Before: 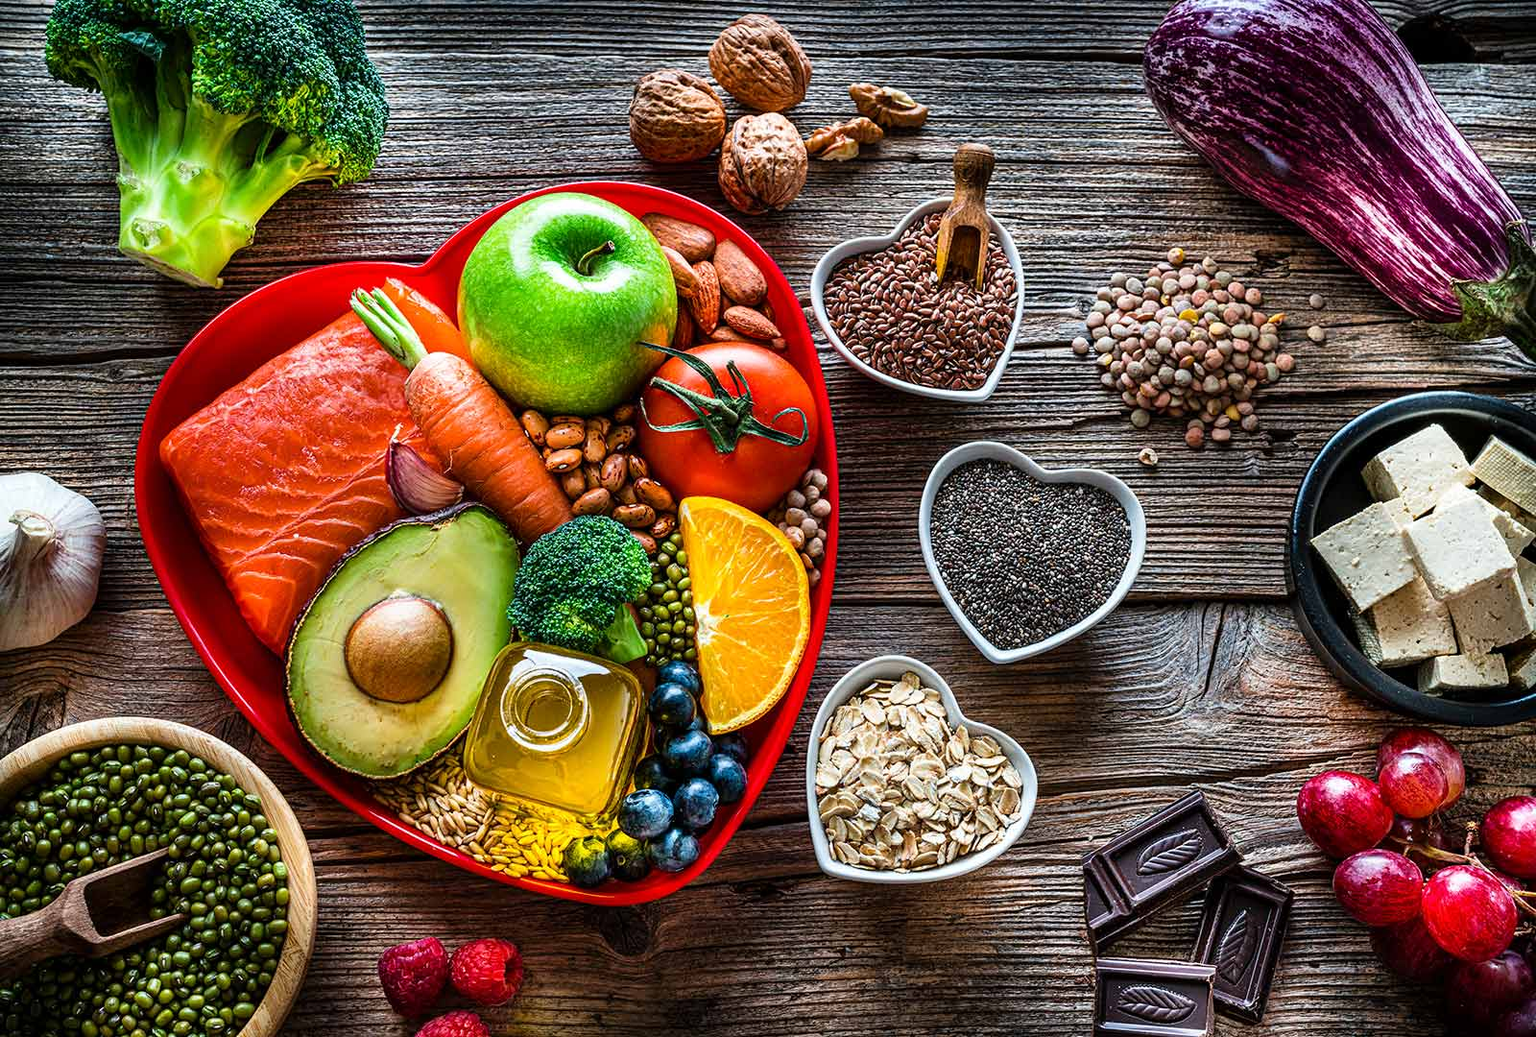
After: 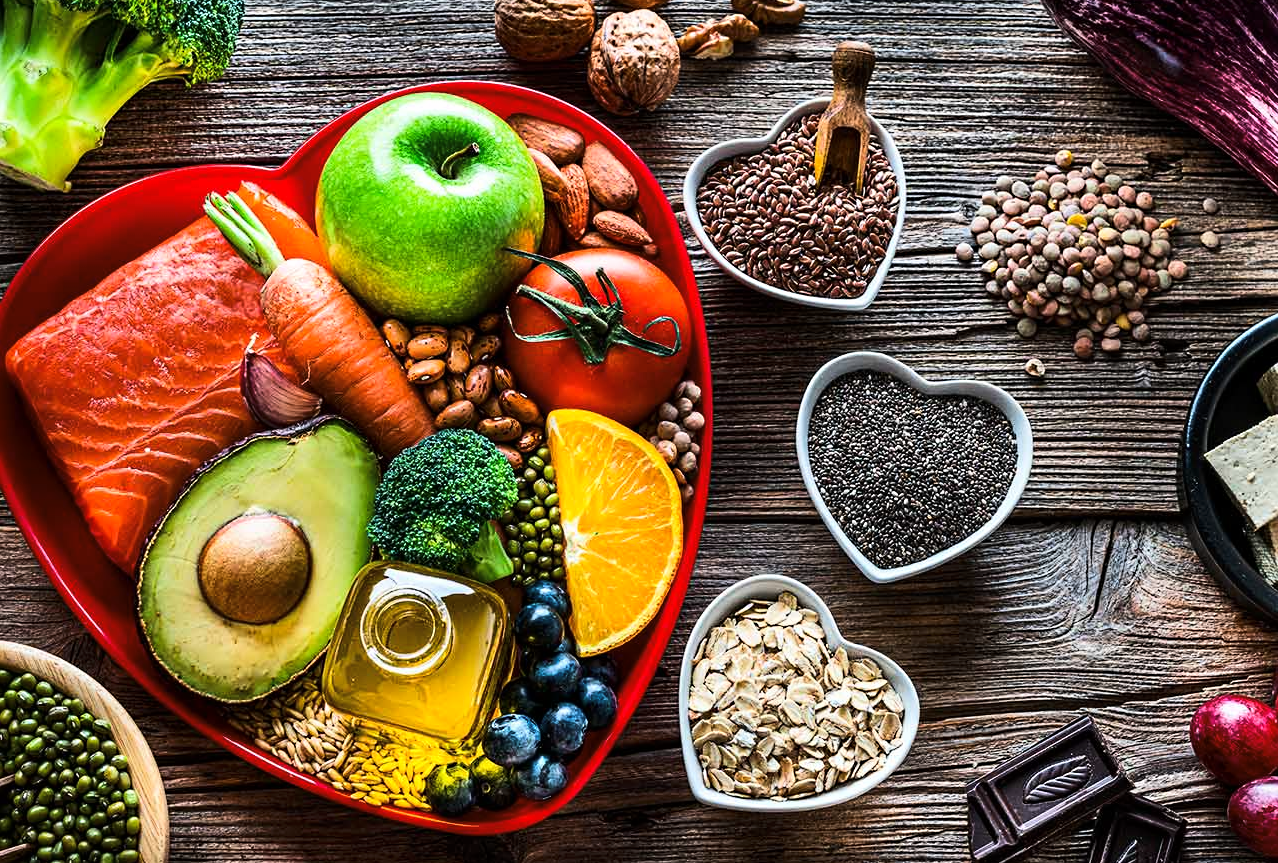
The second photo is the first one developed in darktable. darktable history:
crop and rotate: left 10.071%, top 10.071%, right 10.02%, bottom 10.02%
base curve: curves: ch0 [(0, 0) (0.989, 0.992)], preserve colors none
tone curve: curves: ch0 [(0, 0) (0.055, 0.031) (0.282, 0.215) (0.729, 0.785) (1, 1)], color space Lab, linked channels, preserve colors none
sharpen: radius 5.325, amount 0.312, threshold 26.433
